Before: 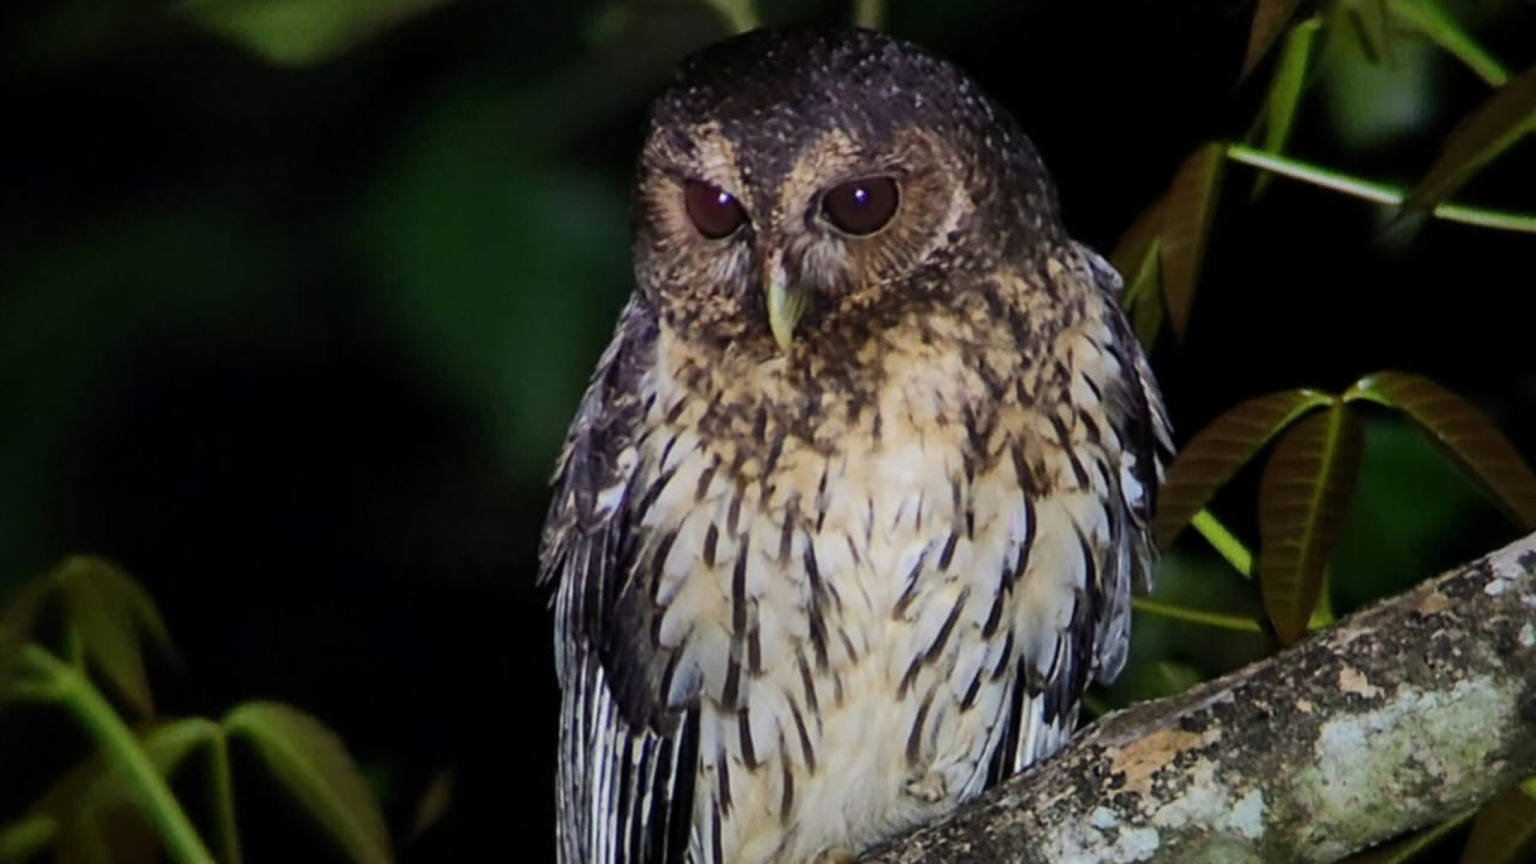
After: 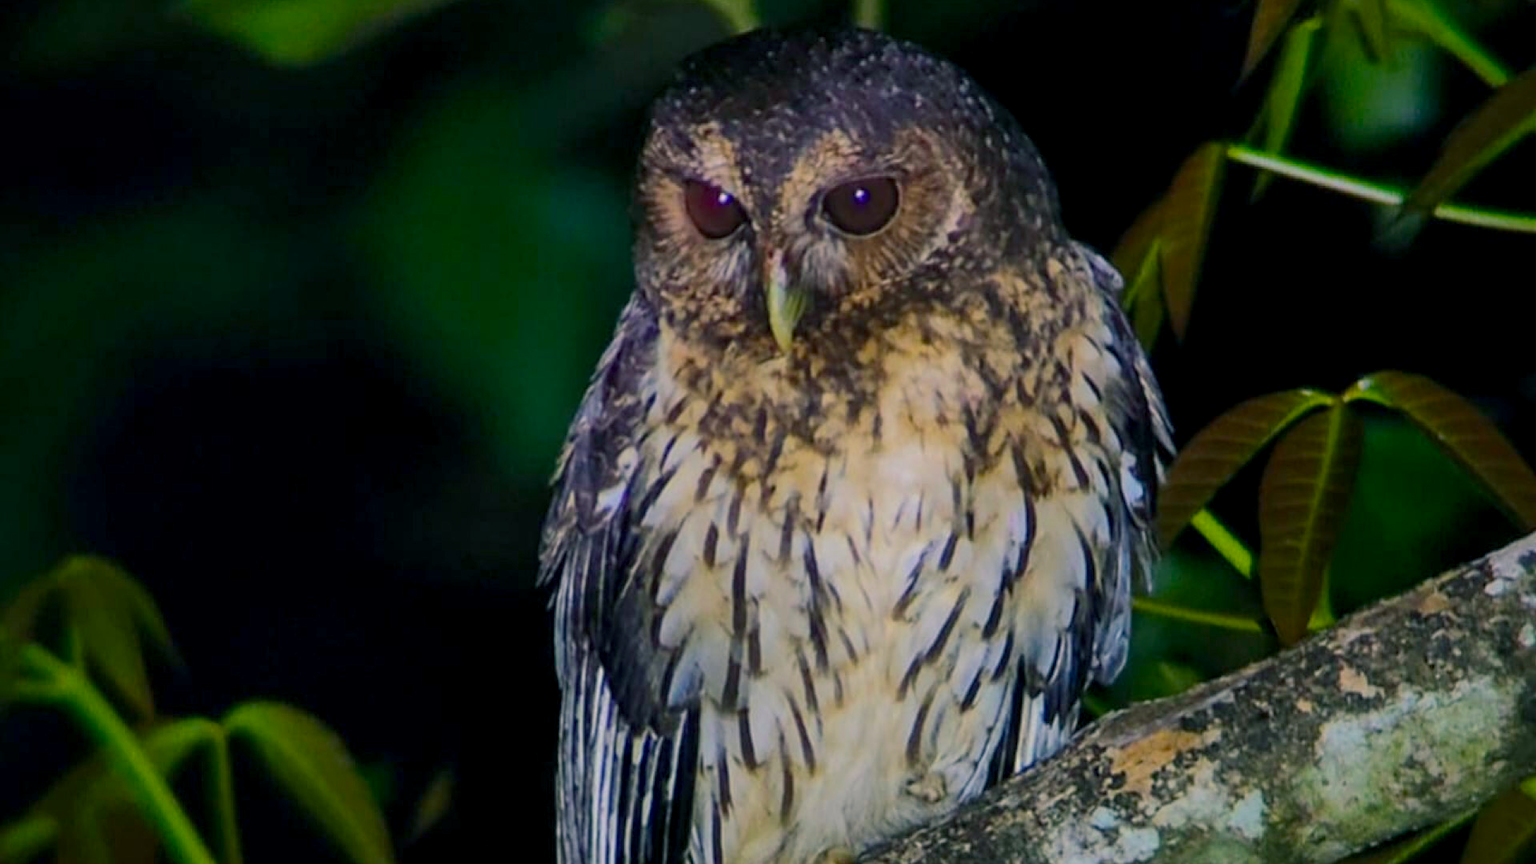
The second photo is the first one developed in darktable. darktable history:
exposure: compensate highlight preservation false
local contrast: highlights 102%, shadows 98%, detail 120%, midtone range 0.2
color balance rgb: power › luminance -7.686%, power › chroma 1.091%, power › hue 217.78°, highlights gain › chroma 1.632%, highlights gain › hue 55.18°, linear chroma grading › global chroma 9.677%, perceptual saturation grading › global saturation 31.319%, contrast -19.796%
contrast brightness saturation: contrast 0.04, saturation 0.067
